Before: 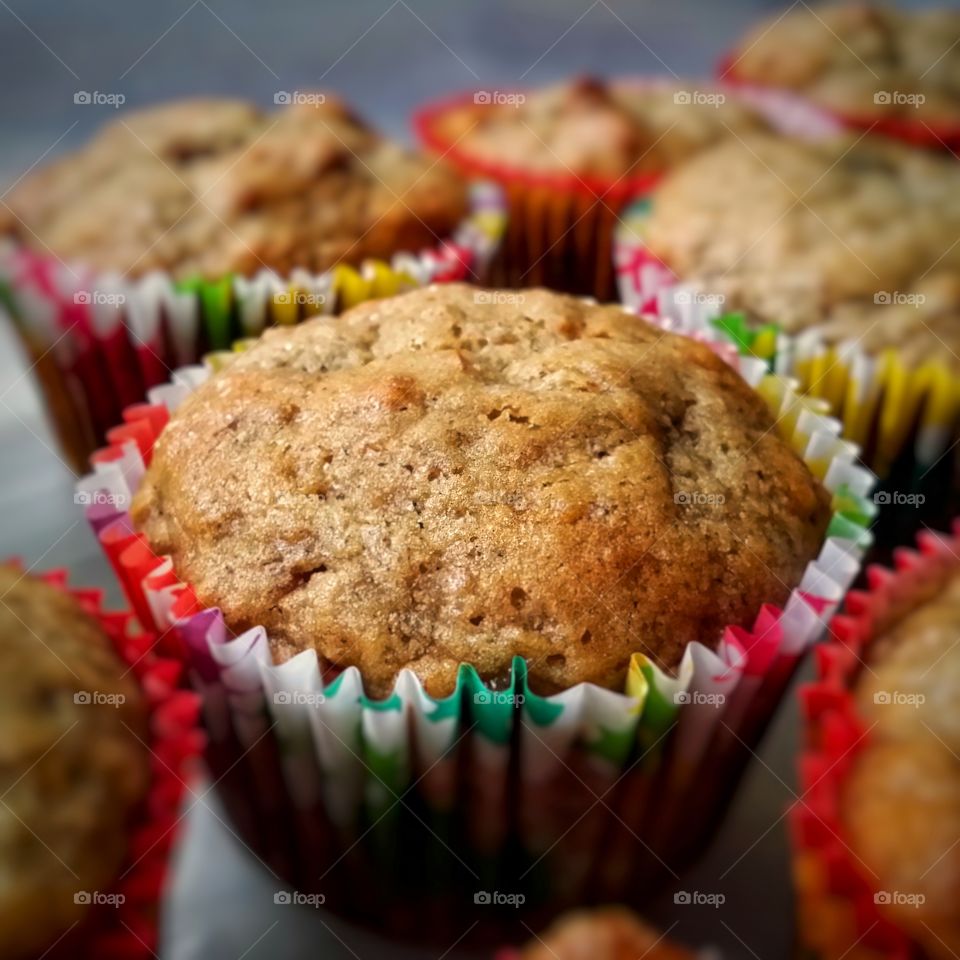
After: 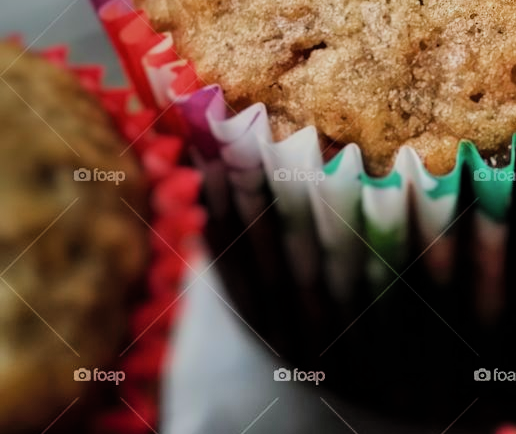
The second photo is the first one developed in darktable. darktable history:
filmic rgb: black relative exposure -7.65 EV, white relative exposure 4.56 EV, threshold 3.02 EV, hardness 3.61, contrast 1.051, add noise in highlights 0.002, color science v3 (2019), use custom middle-gray values true, contrast in highlights soft, enable highlight reconstruction true
crop and rotate: top 54.546%, right 46.204%, bottom 0.17%
shadows and highlights: shadows 53.02, soften with gaussian
